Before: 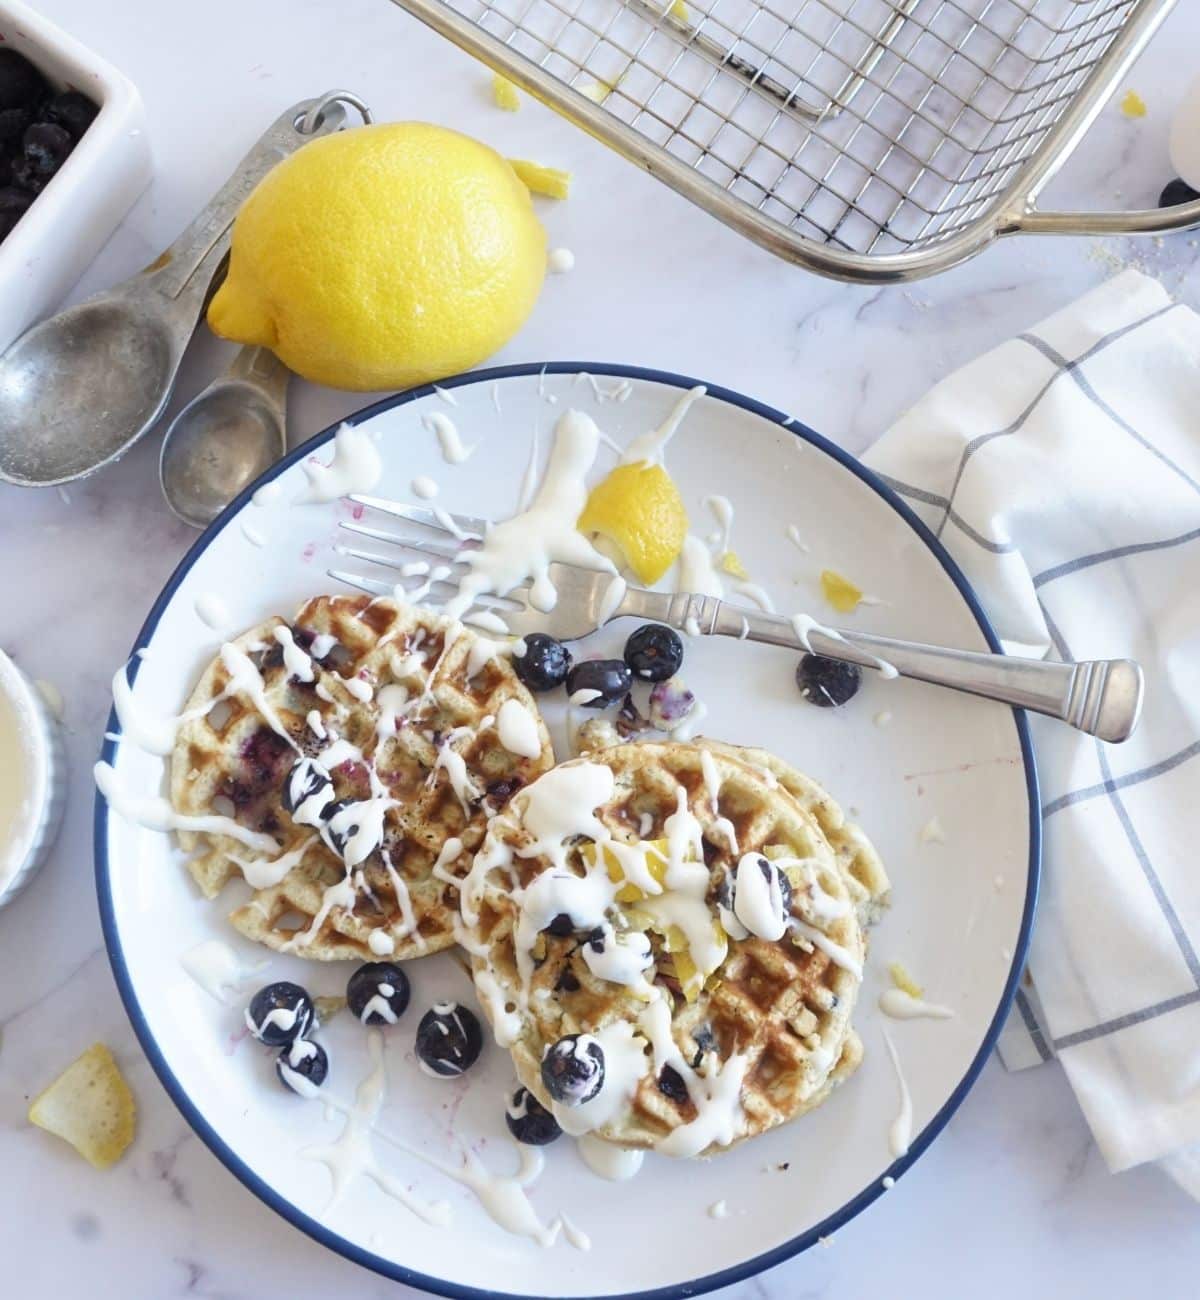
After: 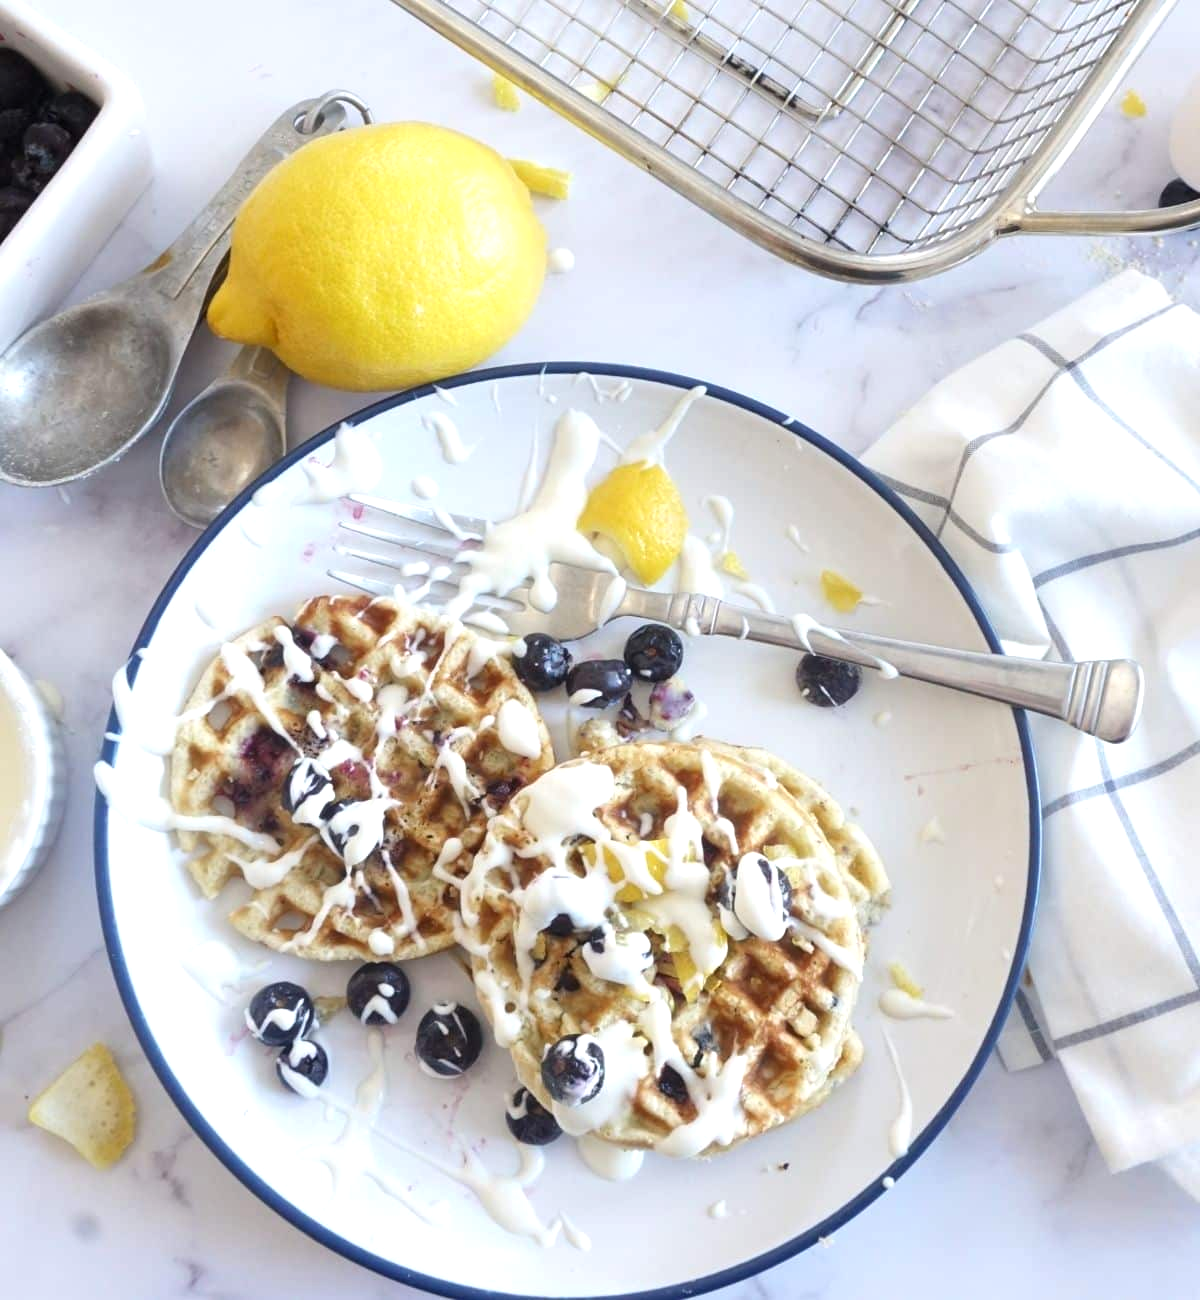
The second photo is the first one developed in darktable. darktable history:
exposure: exposure 0.292 EV, compensate exposure bias true, compensate highlight preservation false
color correction: highlights b* -0.014
